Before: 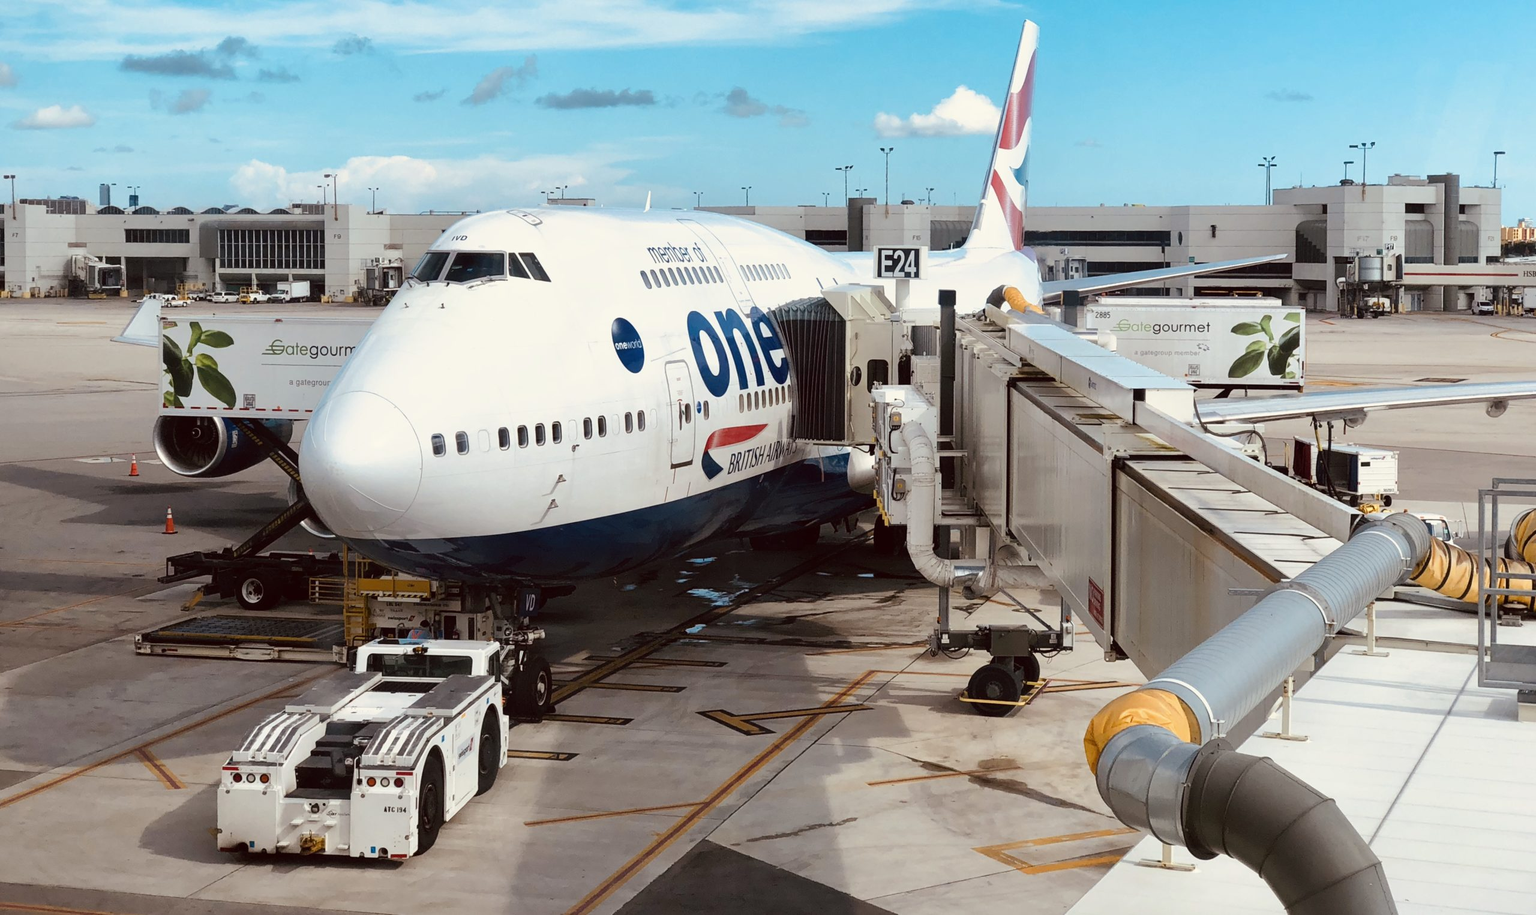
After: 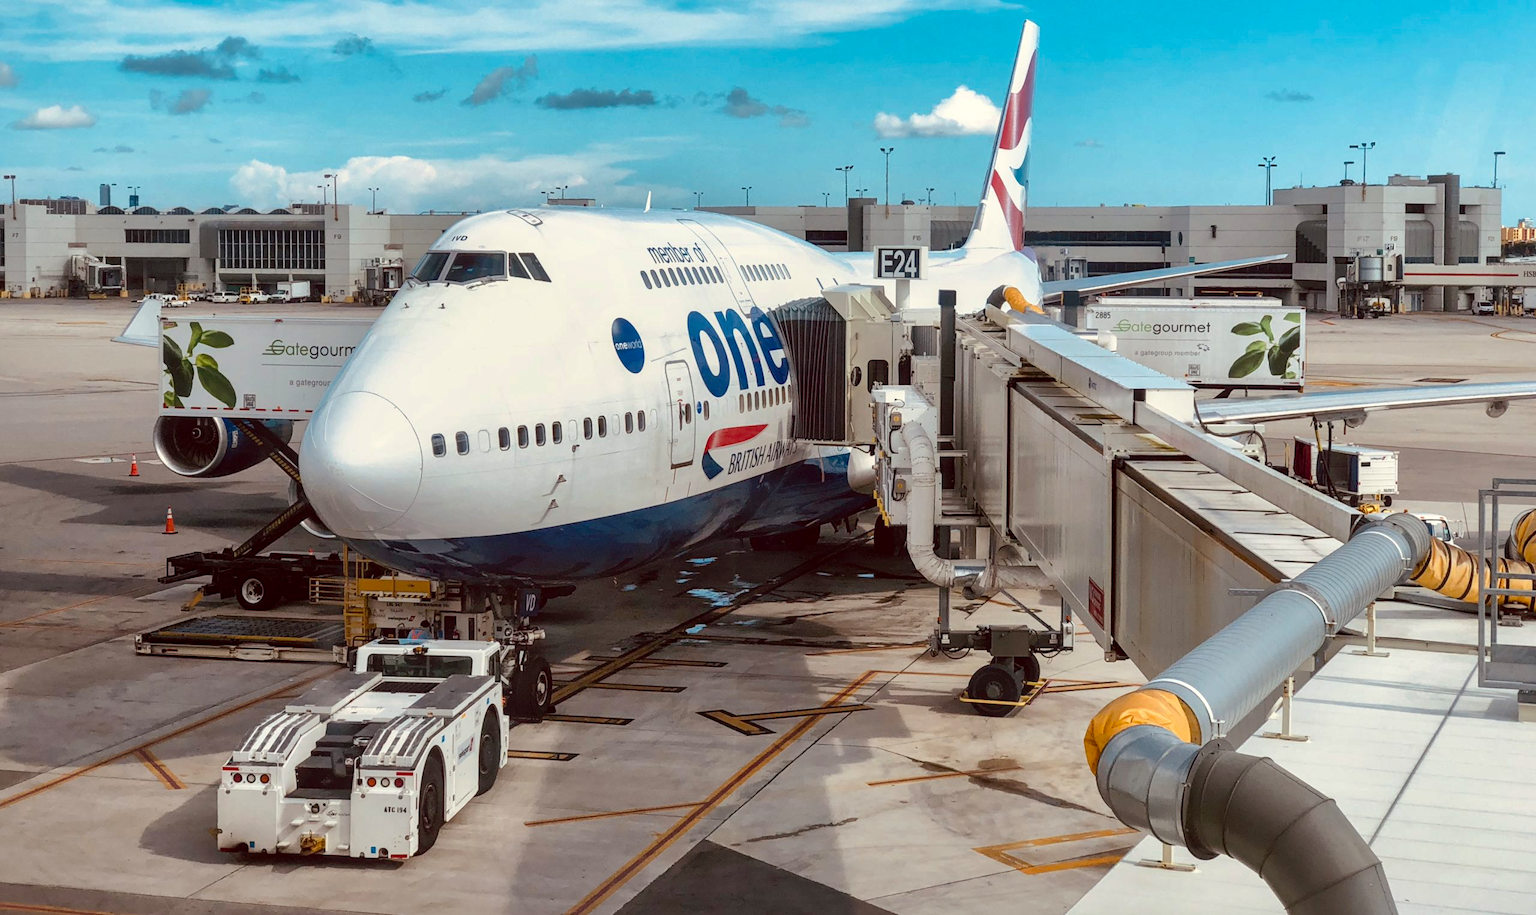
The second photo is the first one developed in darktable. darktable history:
contrast brightness saturation: contrast 0.07
local contrast: on, module defaults
shadows and highlights: on, module defaults
